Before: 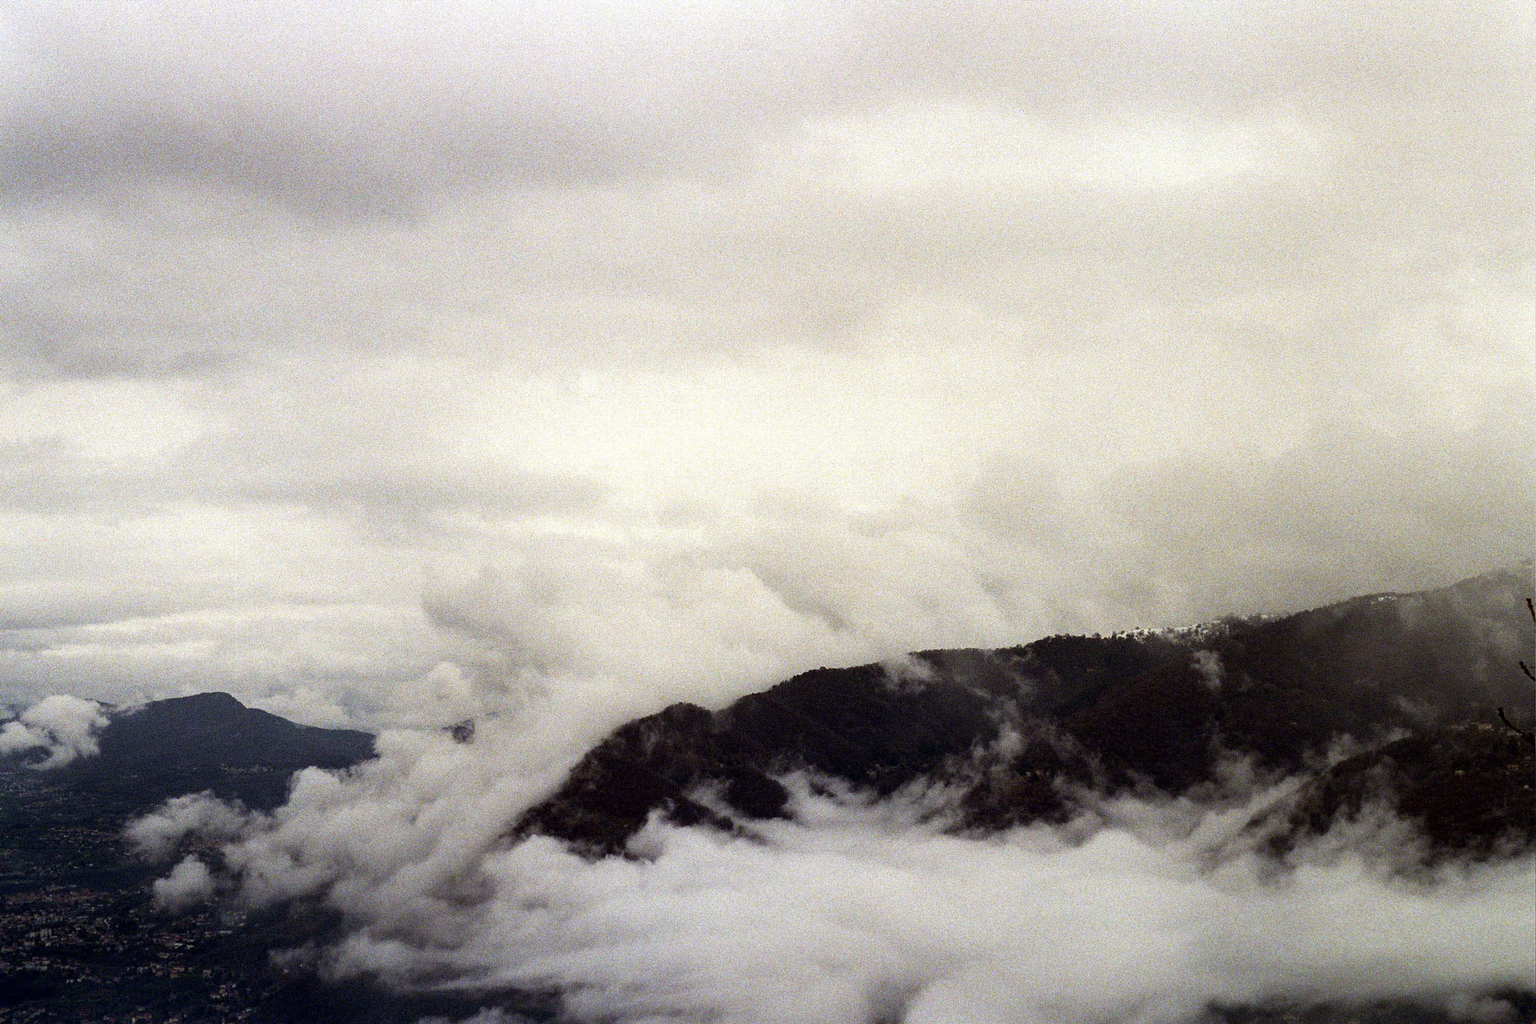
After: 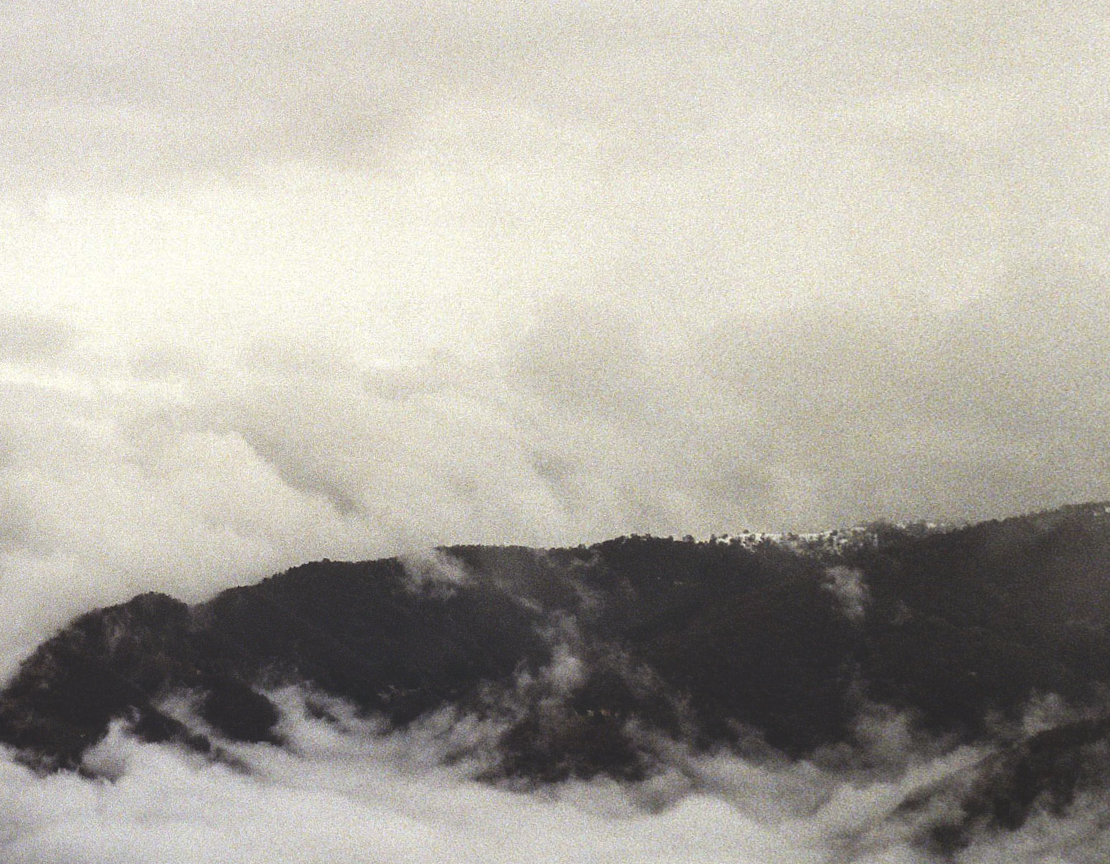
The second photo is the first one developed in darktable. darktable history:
exposure: black level correction -0.023, exposure -0.039 EV, compensate highlight preservation false
haze removal: strength -0.1, adaptive false
rotate and perspective: rotation 1.69°, lens shift (vertical) -0.023, lens shift (horizontal) -0.291, crop left 0.025, crop right 0.988, crop top 0.092, crop bottom 0.842
crop and rotate: left 28.256%, top 17.734%, right 12.656%, bottom 3.573%
local contrast: on, module defaults
